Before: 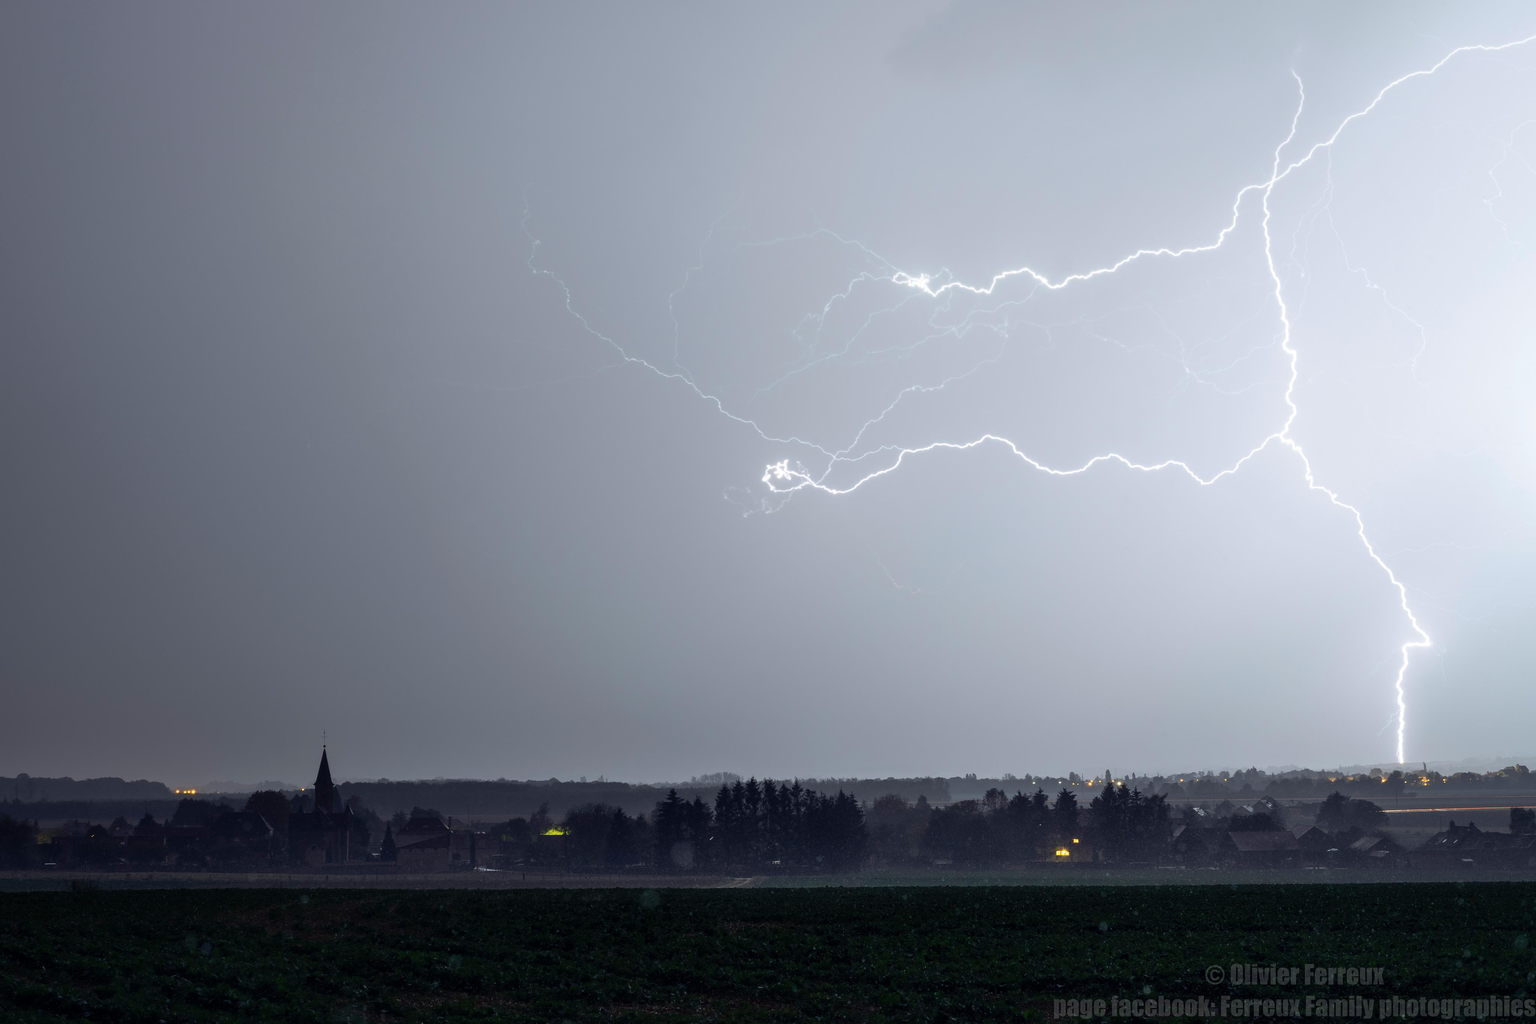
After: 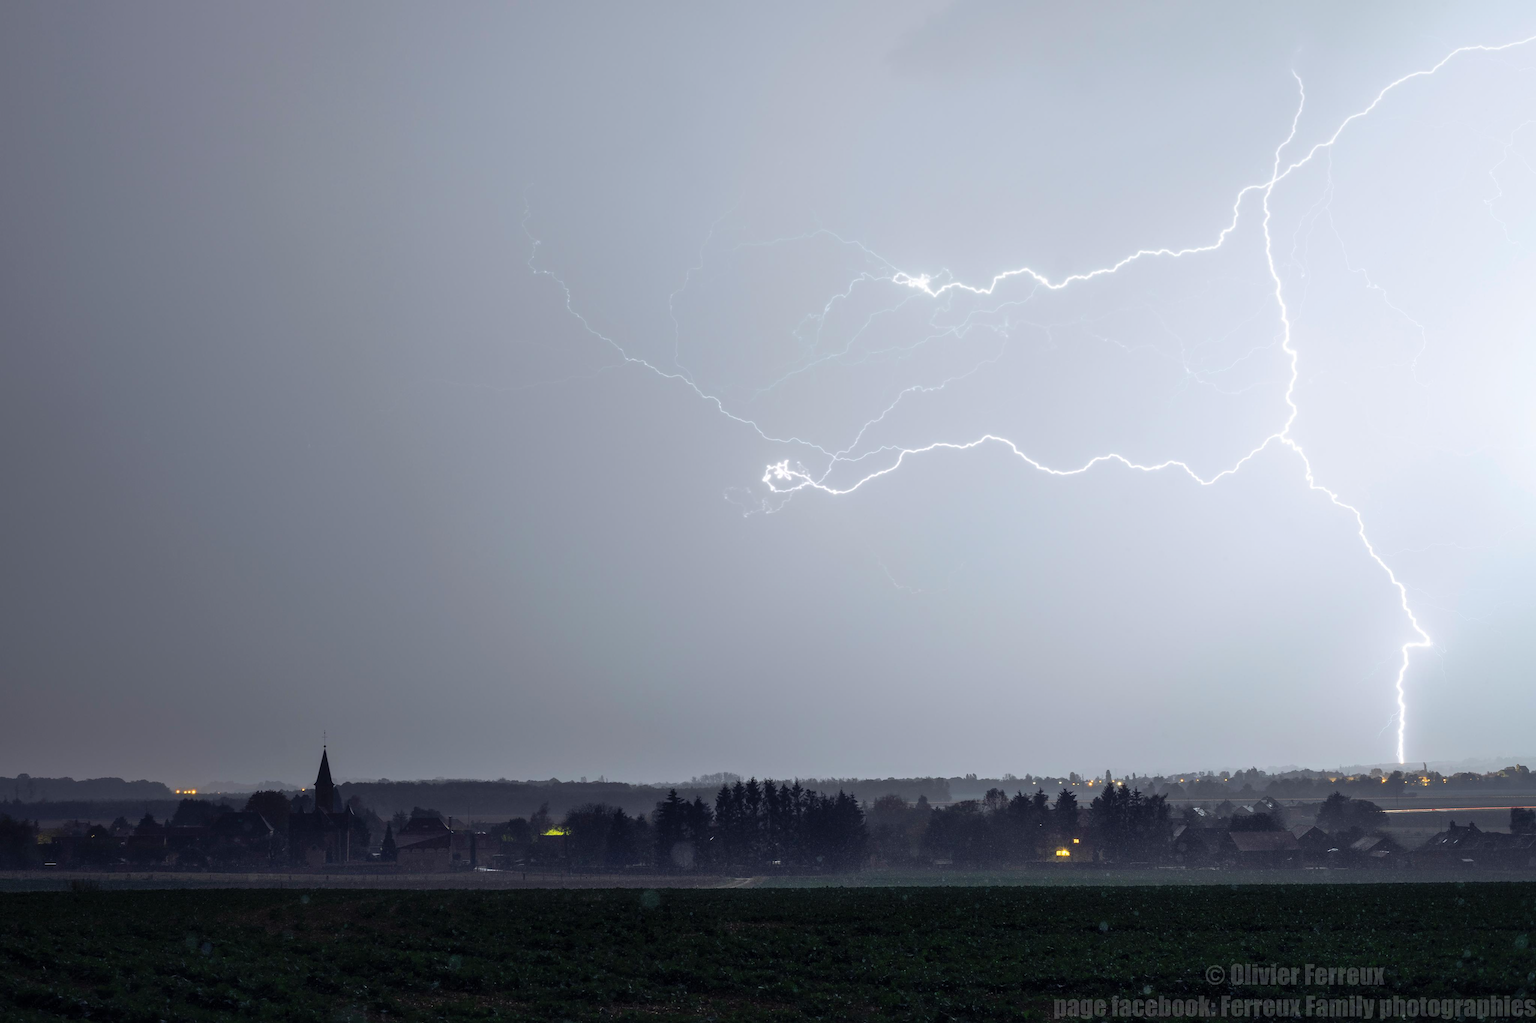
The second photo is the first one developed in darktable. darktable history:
contrast brightness saturation: contrast 0.054, brightness 0.066, saturation 0.014
